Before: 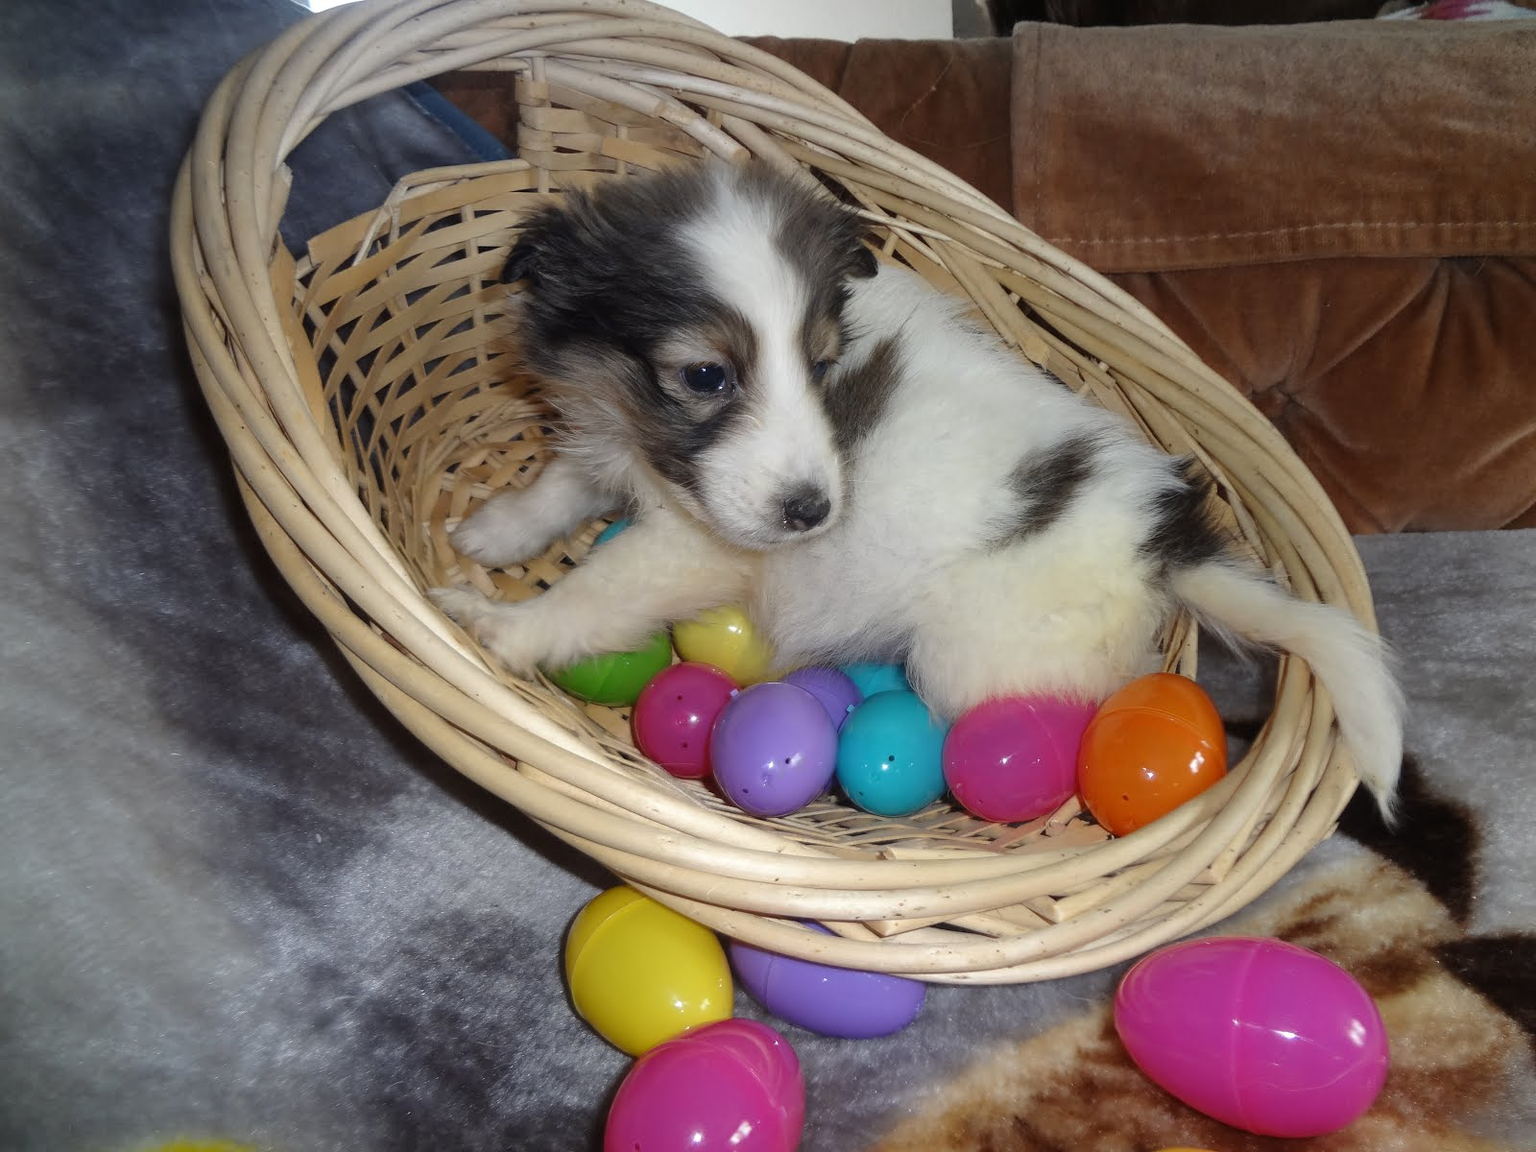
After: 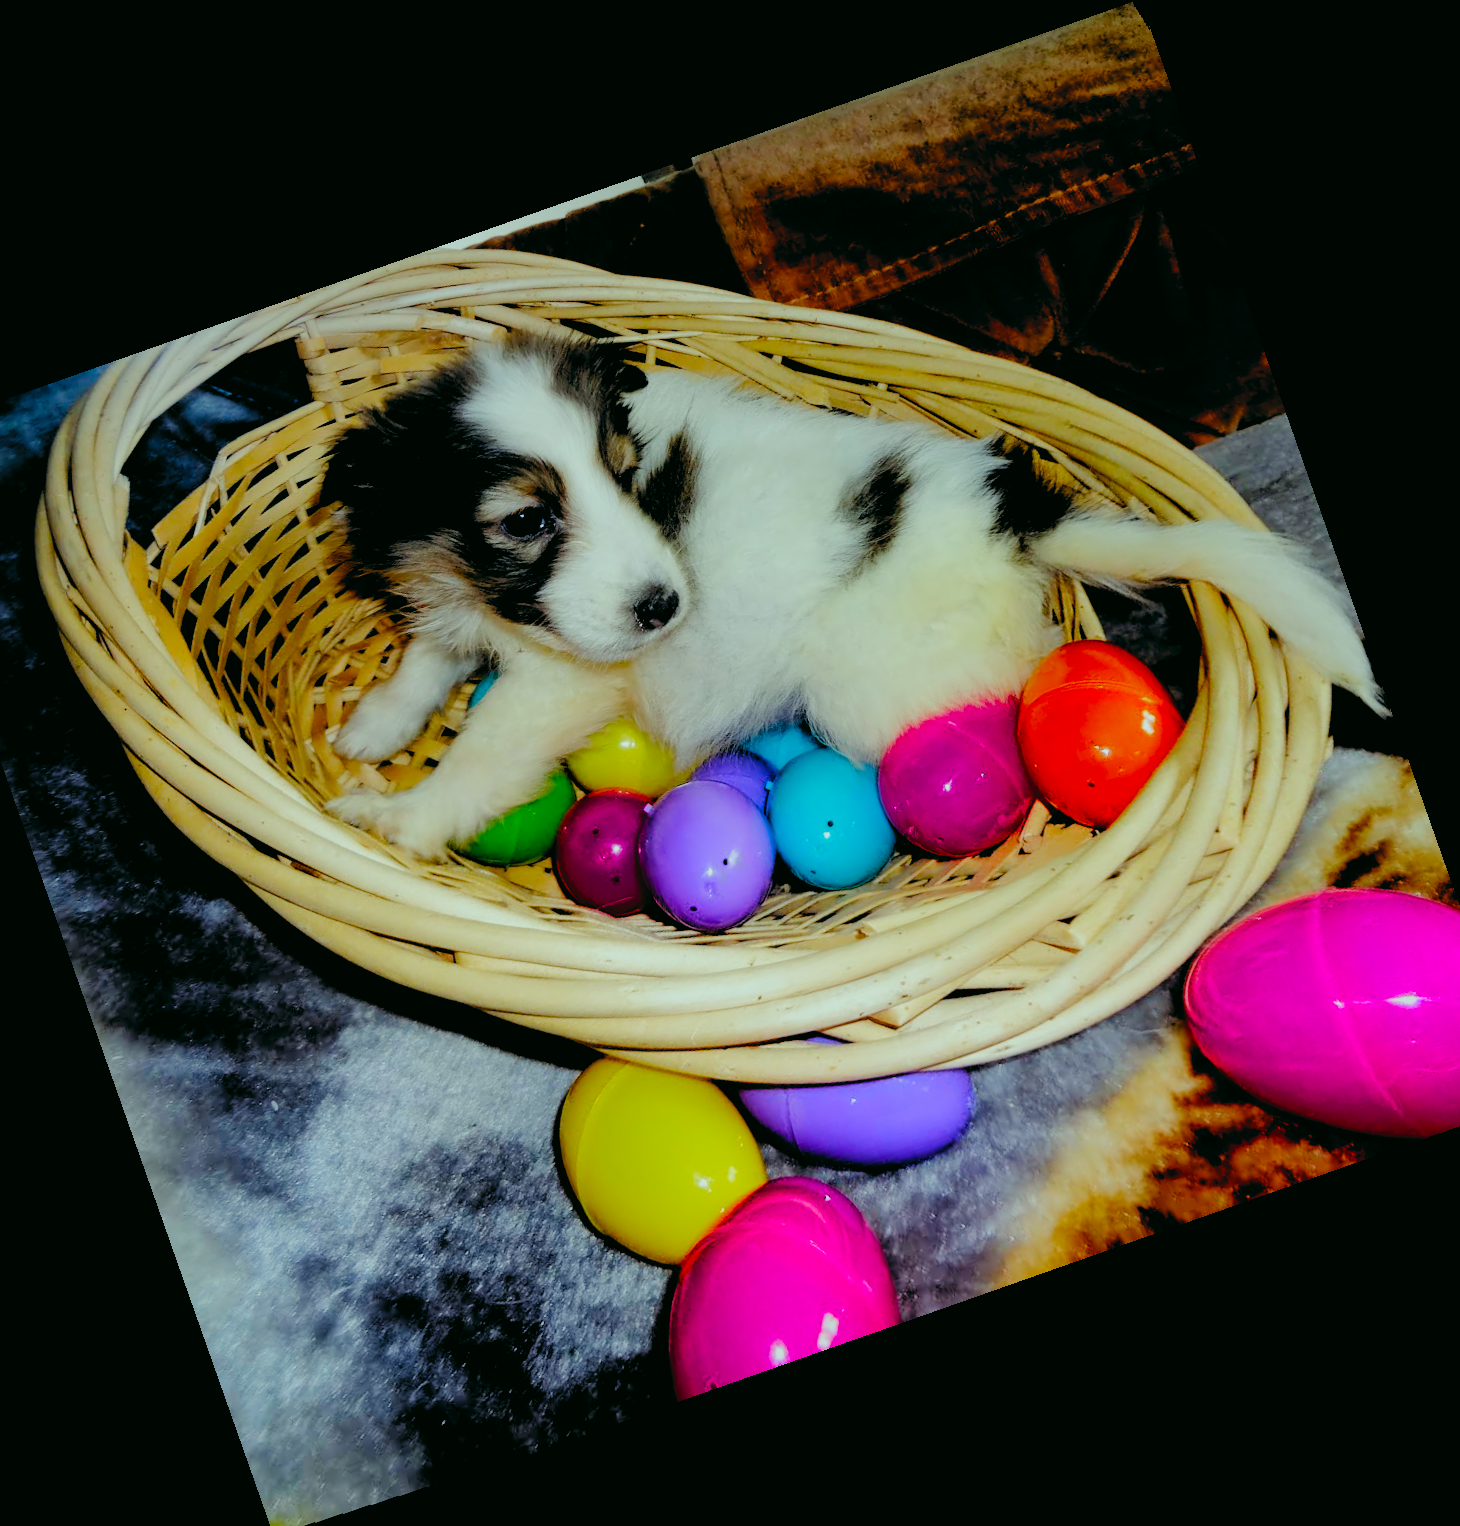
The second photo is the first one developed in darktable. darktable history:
crop and rotate: angle 19.43°, left 6.812%, right 4.125%, bottom 1.087%
shadows and highlights: shadows 40, highlights -60
rotate and perspective: rotation 0.72°, lens shift (vertical) -0.352, lens shift (horizontal) -0.051, crop left 0.152, crop right 0.859, crop top 0.019, crop bottom 0.964
exposure: black level correction 0.011, compensate highlight preservation false
contrast brightness saturation: contrast 0.2, brightness 0.16, saturation 0.22
filmic rgb: black relative exposure -2.85 EV, white relative exposure 4.56 EV, hardness 1.77, contrast 1.25, preserve chrominance no, color science v5 (2021)
color correction: highlights a* -7.33, highlights b* 1.26, shadows a* -3.55, saturation 1.4
